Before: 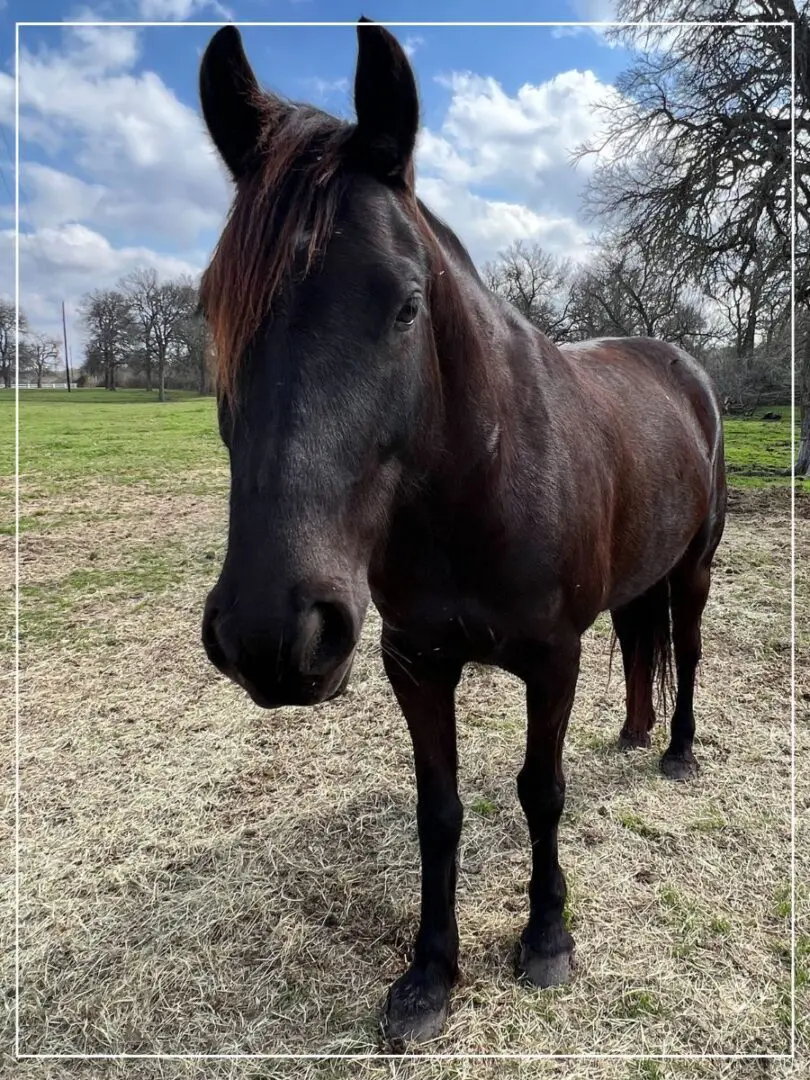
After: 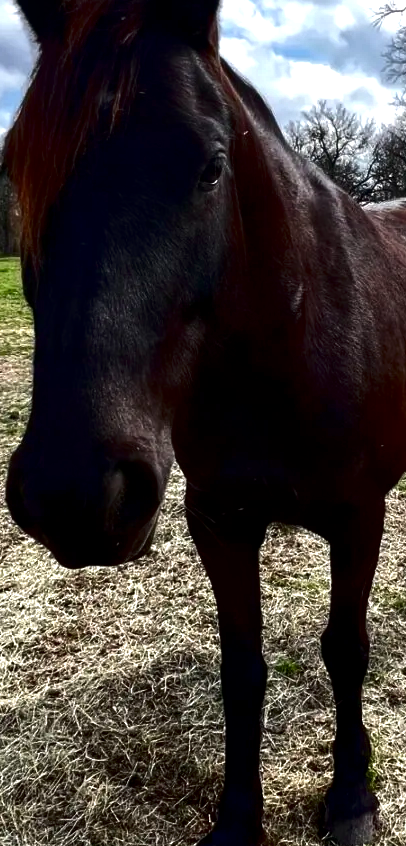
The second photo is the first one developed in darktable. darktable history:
exposure: black level correction 0, exposure 0.498 EV, compensate highlight preservation false
local contrast: highlights 105%, shadows 98%, detail 119%, midtone range 0.2
crop and rotate: angle 0.019°, left 24.302%, top 13.038%, right 25.518%, bottom 8.535%
contrast brightness saturation: contrast 0.086, brightness -0.585, saturation 0.166
